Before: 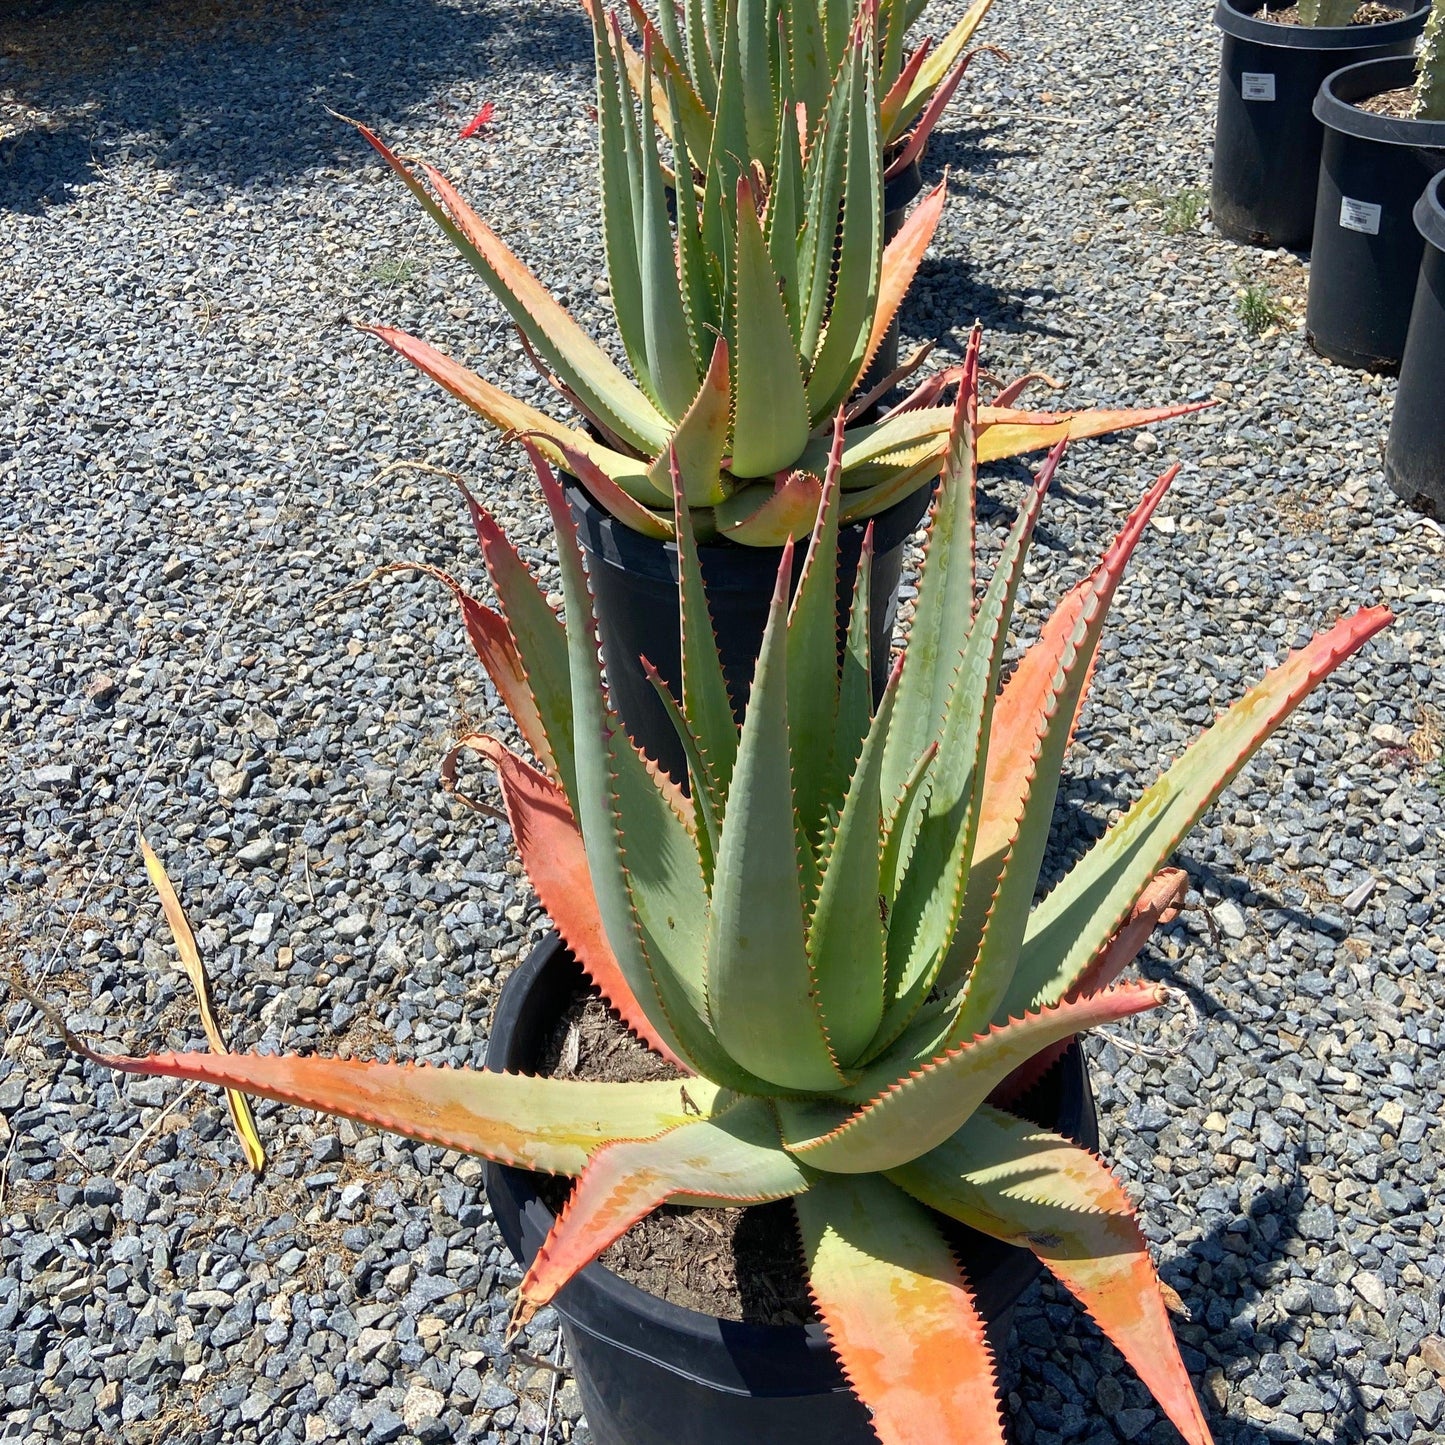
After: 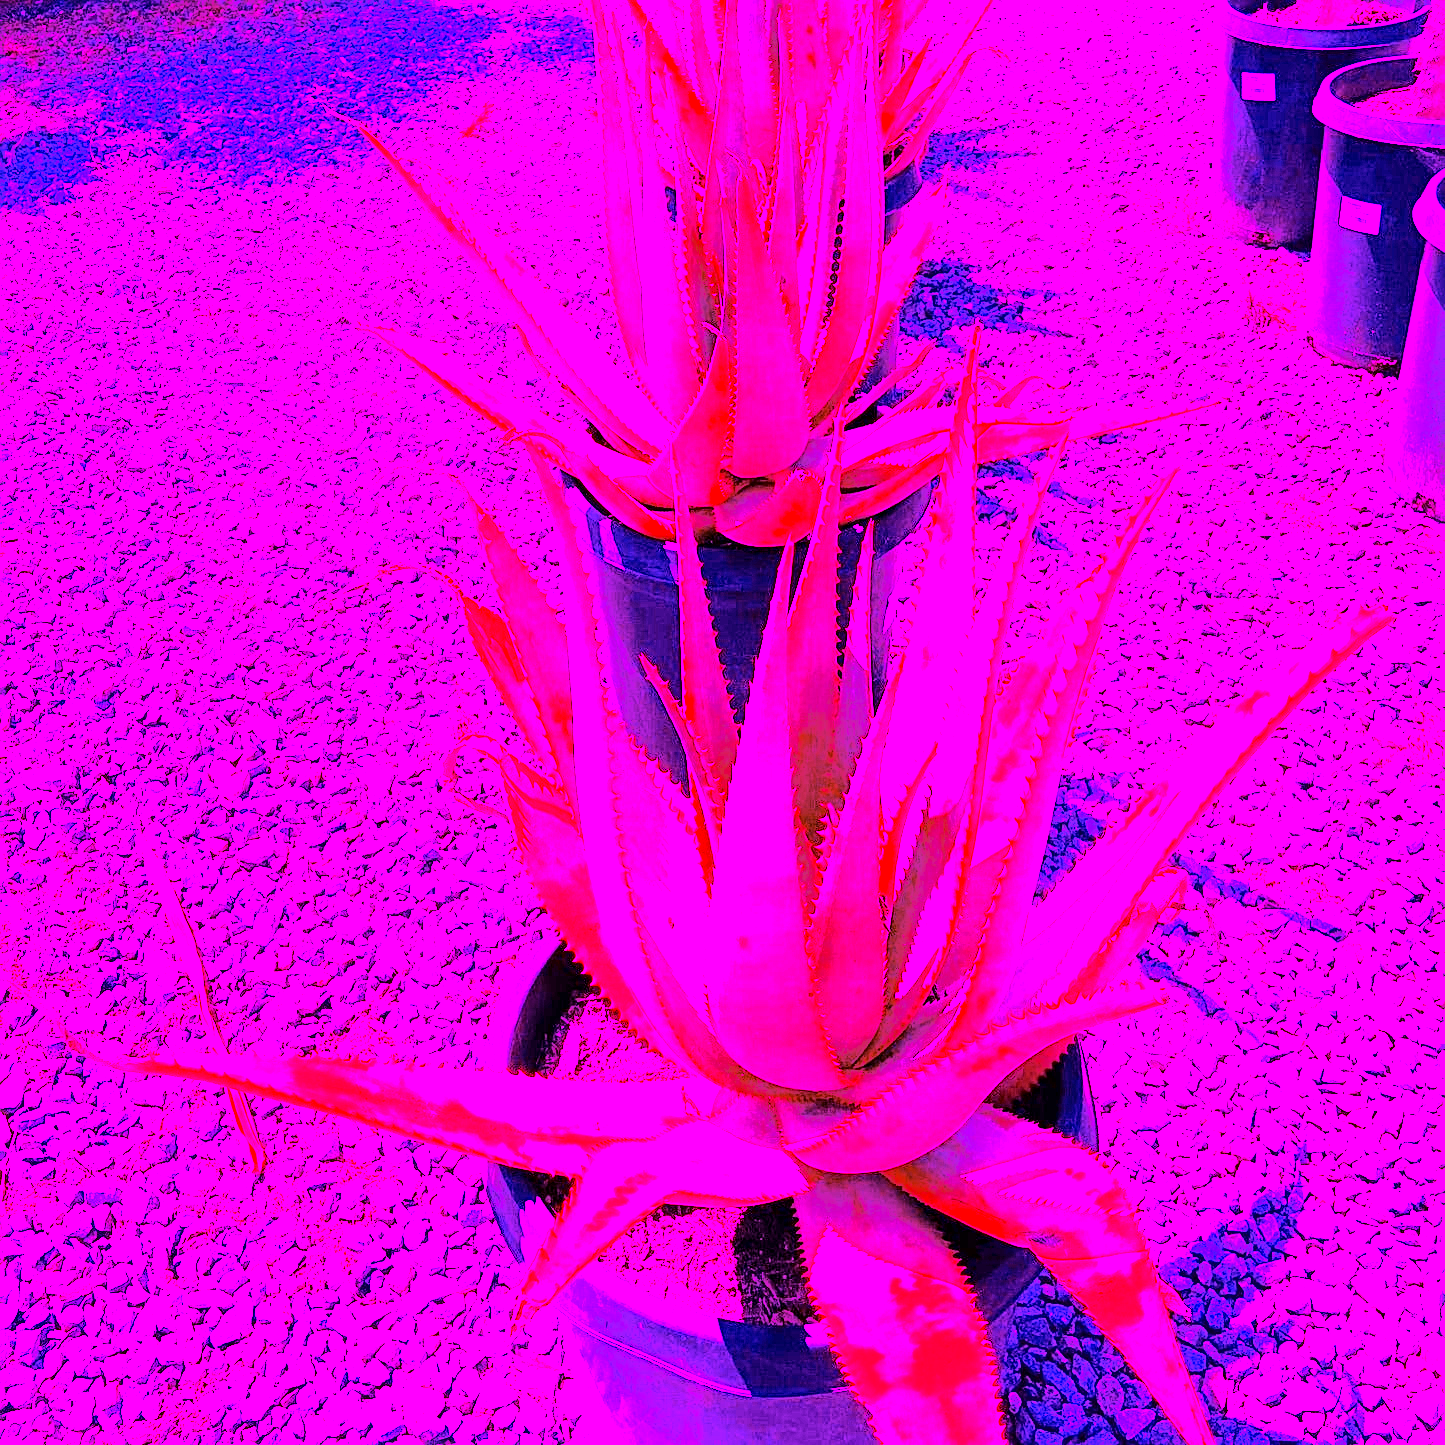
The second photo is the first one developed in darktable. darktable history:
sharpen: on, module defaults
contrast brightness saturation: contrast 0.25, saturation -0.31
white balance: red 8, blue 8
global tonemap: drago (1, 100), detail 1
